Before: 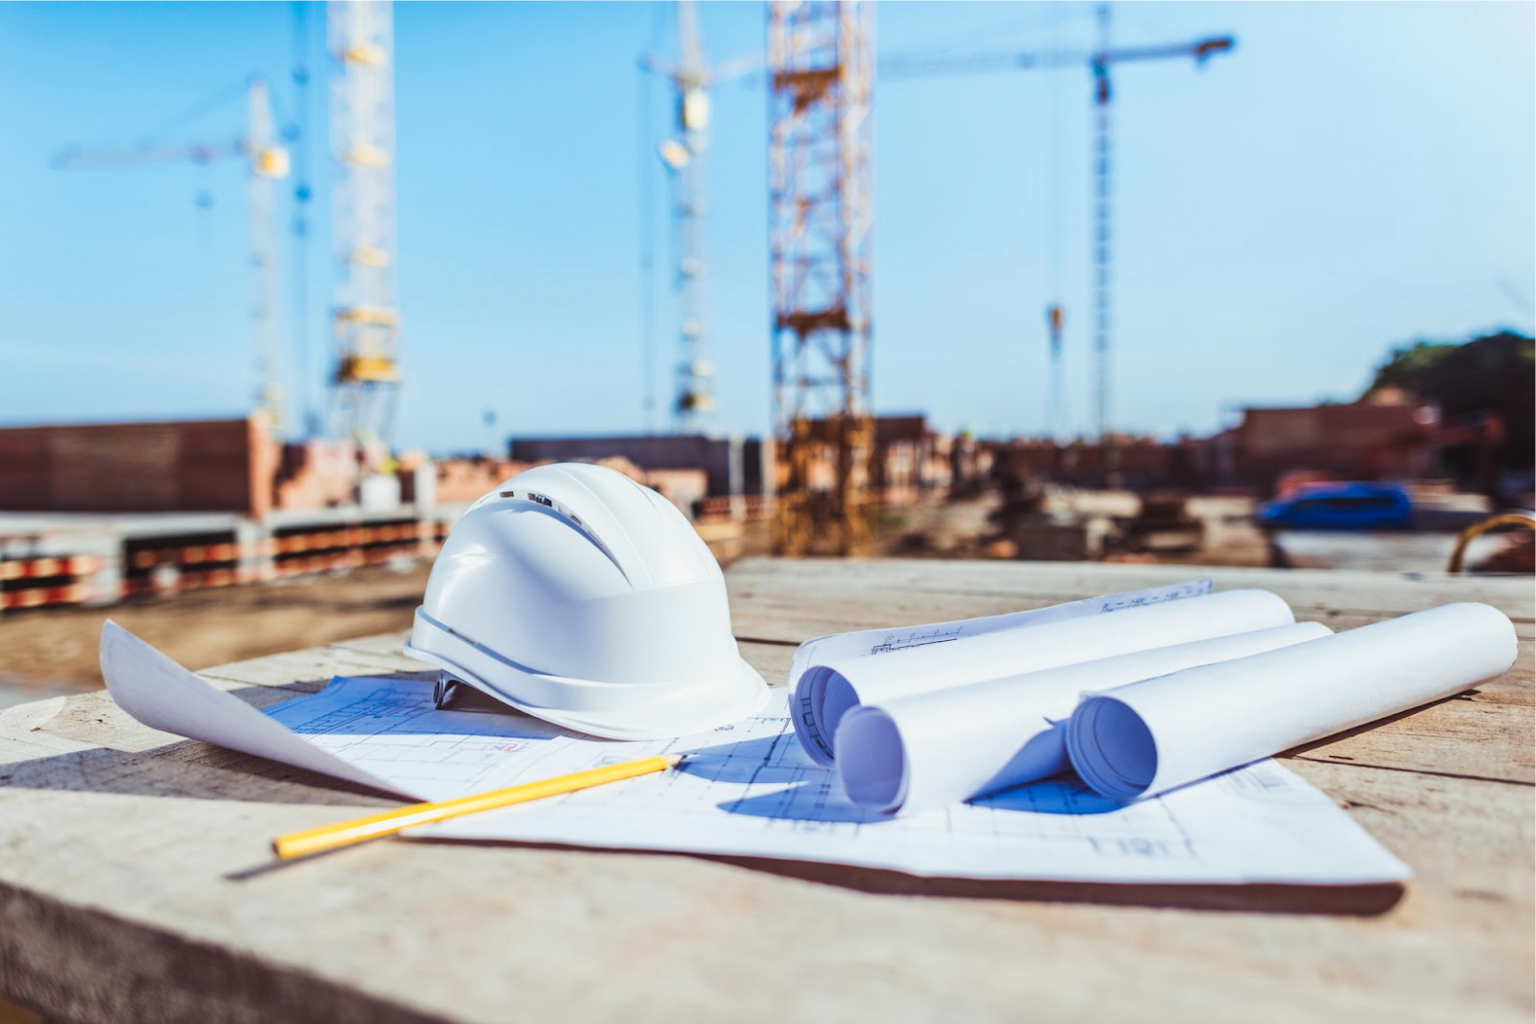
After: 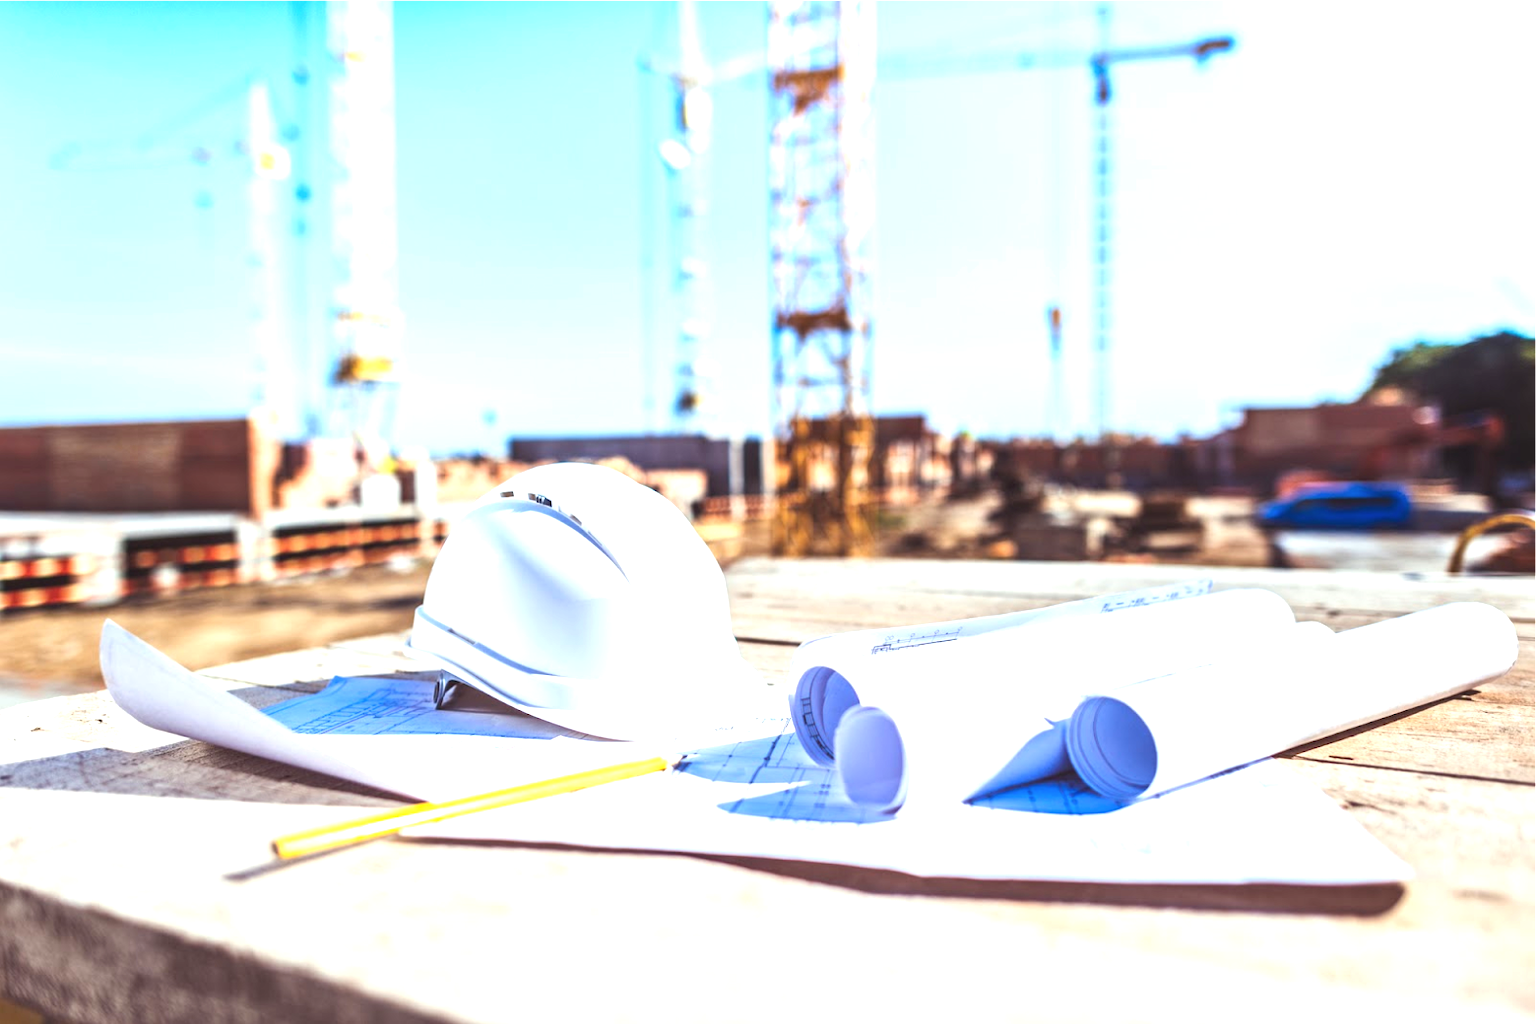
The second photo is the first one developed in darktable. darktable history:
exposure: black level correction 0, exposure 1 EV, compensate exposure bias true, compensate highlight preservation false
white balance: emerald 1
